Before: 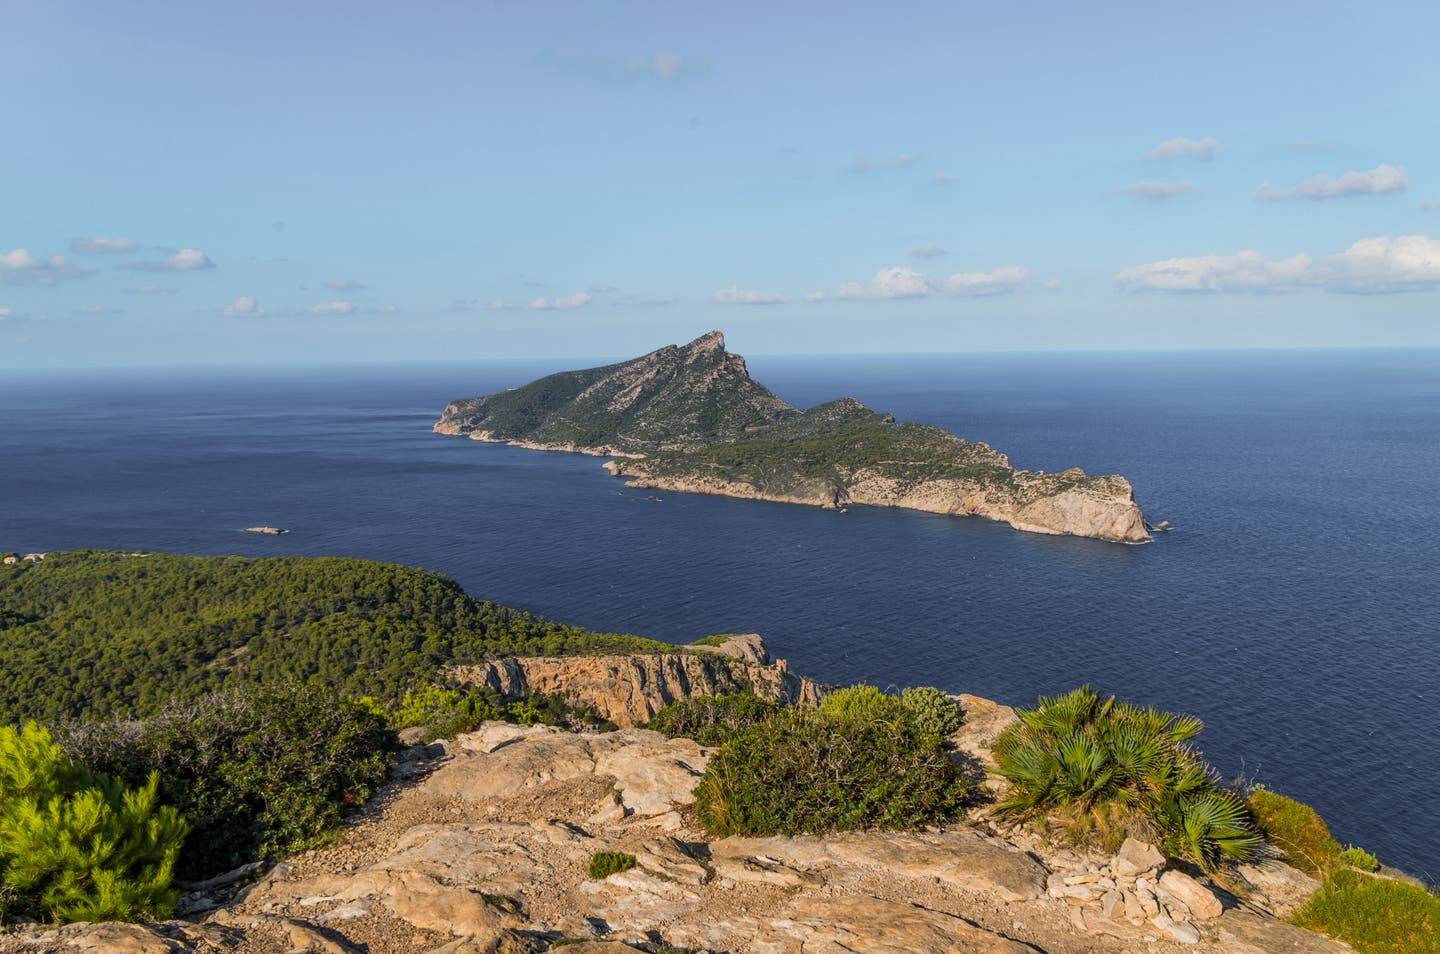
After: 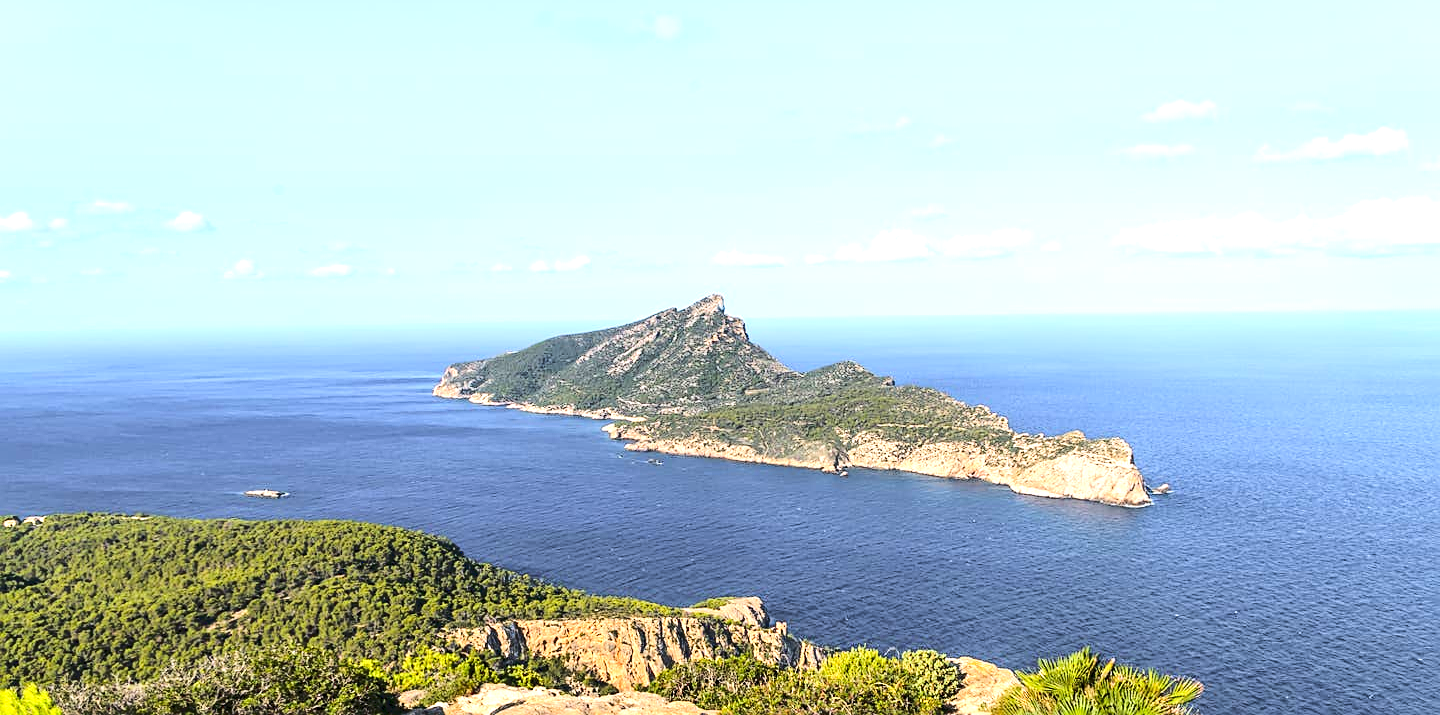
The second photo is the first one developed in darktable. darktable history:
levels: levels [0, 0.476, 0.951]
exposure: exposure 1 EV, compensate highlight preservation false
crop: top 3.959%, bottom 21.02%
tone curve: curves: ch0 [(0, 0) (0.003, 0.049) (0.011, 0.052) (0.025, 0.057) (0.044, 0.069) (0.069, 0.076) (0.1, 0.09) (0.136, 0.111) (0.177, 0.15) (0.224, 0.197) (0.277, 0.267) (0.335, 0.366) (0.399, 0.477) (0.468, 0.561) (0.543, 0.651) (0.623, 0.733) (0.709, 0.804) (0.801, 0.869) (0.898, 0.924) (1, 1)], color space Lab, linked channels, preserve colors none
sharpen: amount 0.497
